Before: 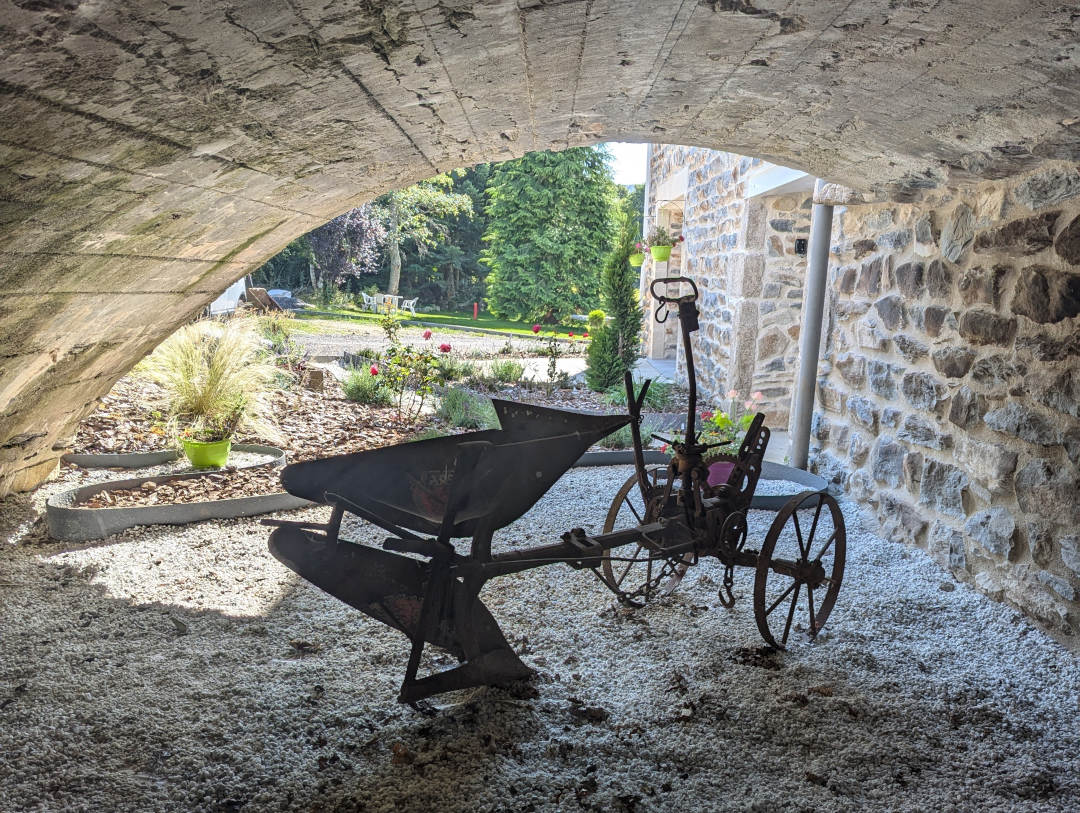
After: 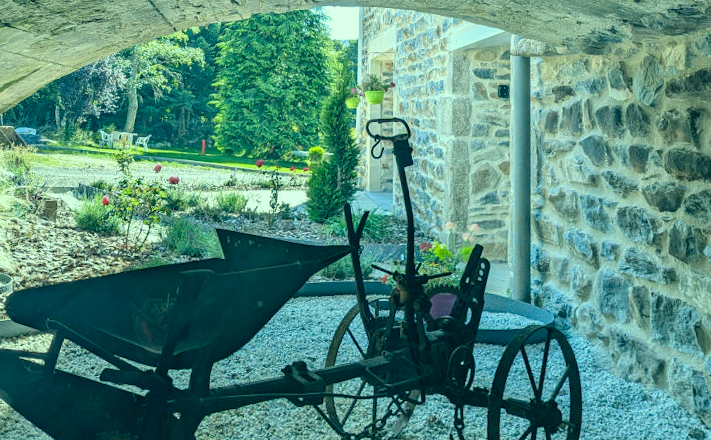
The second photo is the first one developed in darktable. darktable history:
color correction: highlights a* -20.08, highlights b* 9.8, shadows a* -20.4, shadows b* -10.76
rotate and perspective: rotation 0.72°, lens shift (vertical) -0.352, lens shift (horizontal) -0.051, crop left 0.152, crop right 0.859, crop top 0.019, crop bottom 0.964
crop: left 18.38%, top 11.092%, right 2.134%, bottom 33.217%
